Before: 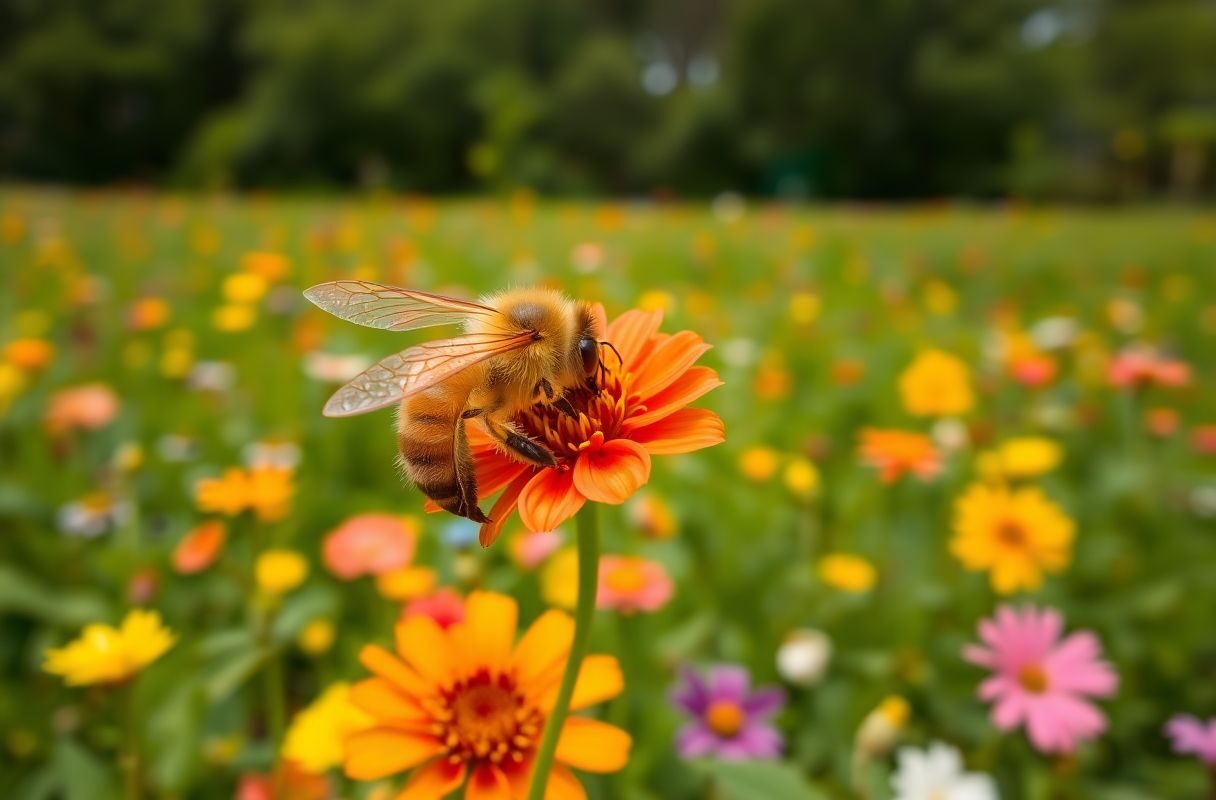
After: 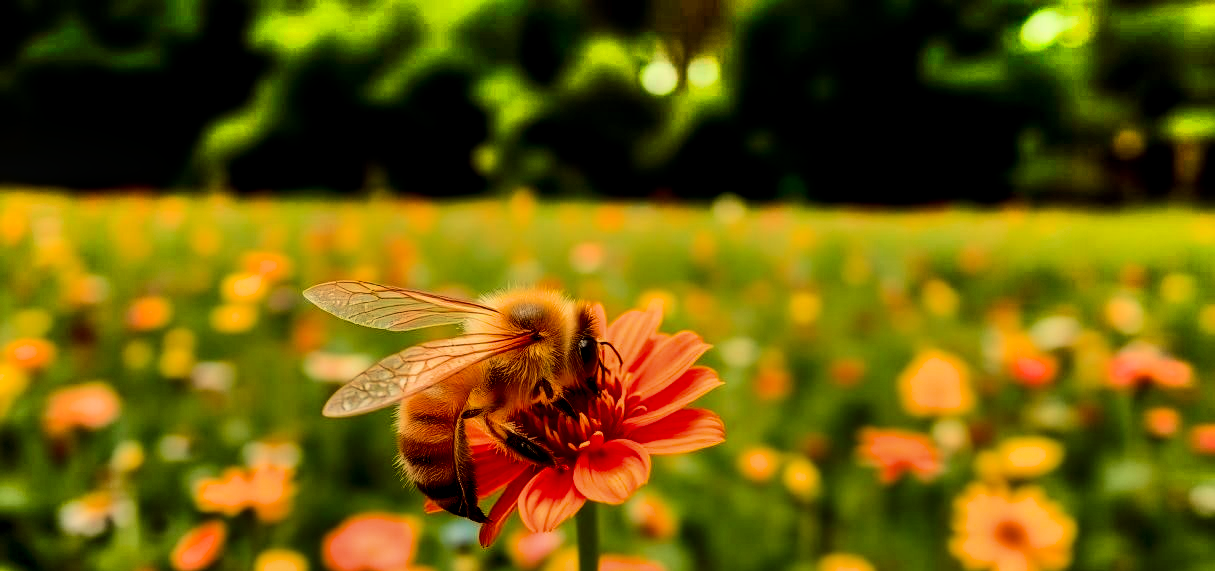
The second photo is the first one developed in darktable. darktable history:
crop: bottom 28.576%
filmic rgb: black relative exposure -5 EV, hardness 2.88, contrast 1.5
white balance: red 1.08, blue 0.791
shadows and highlights: radius 123.98, shadows 100, white point adjustment -3, highlights -100, highlights color adjustment 89.84%, soften with gaussian
contrast brightness saturation: contrast 0.13, brightness -0.24, saturation 0.14
local contrast: detail 130%
